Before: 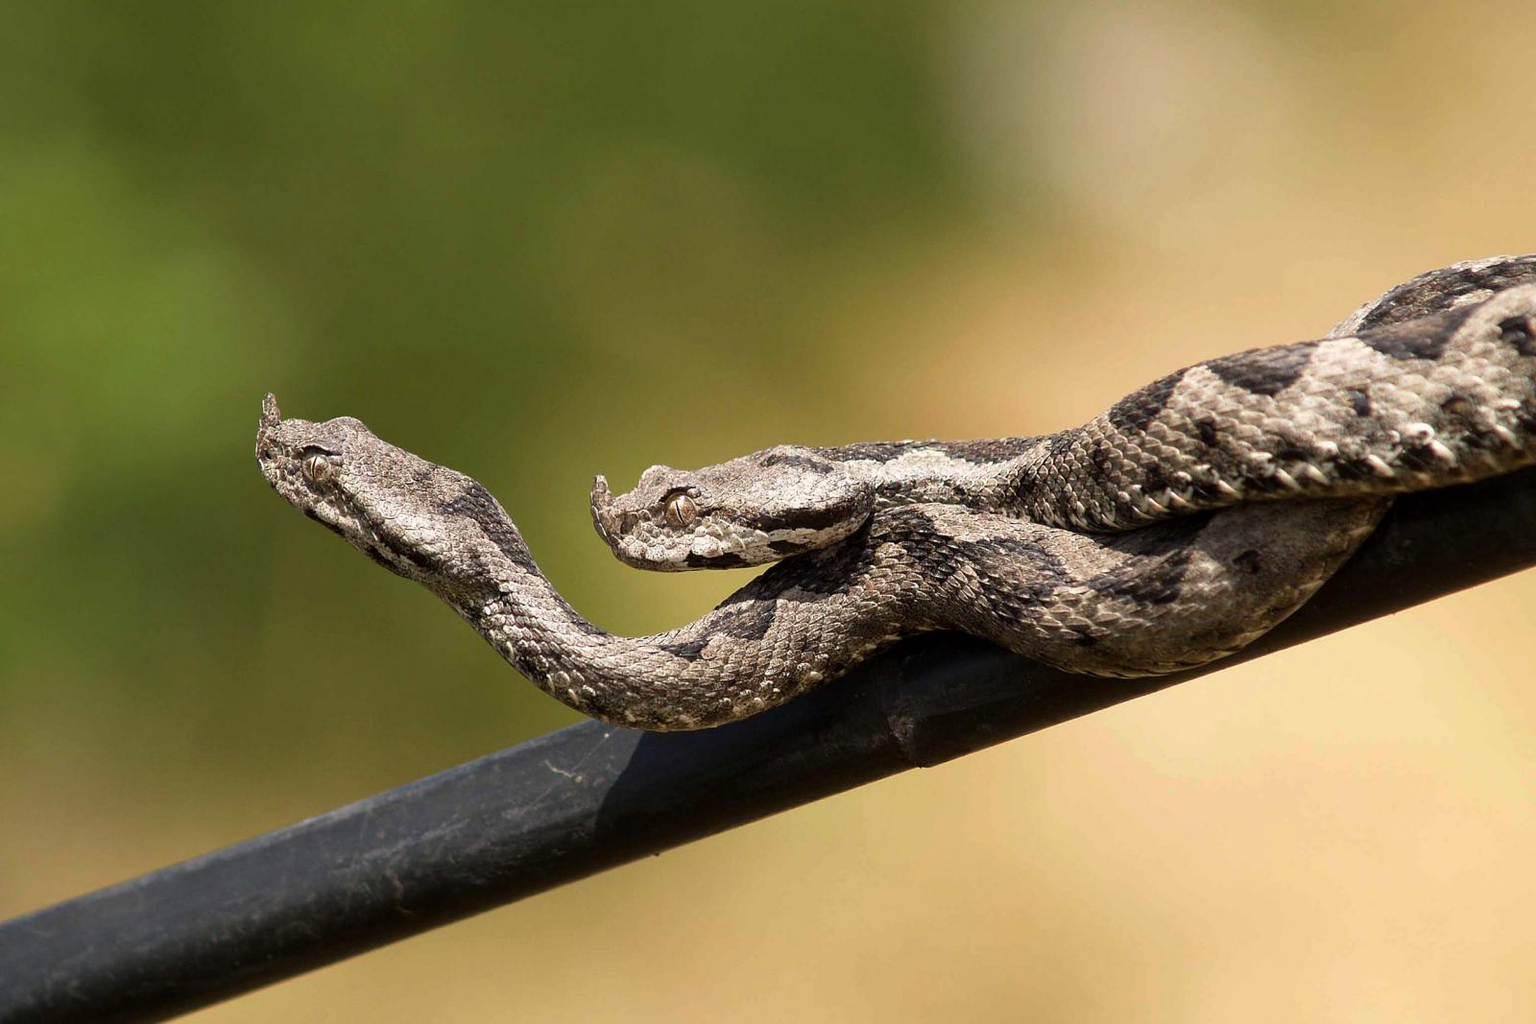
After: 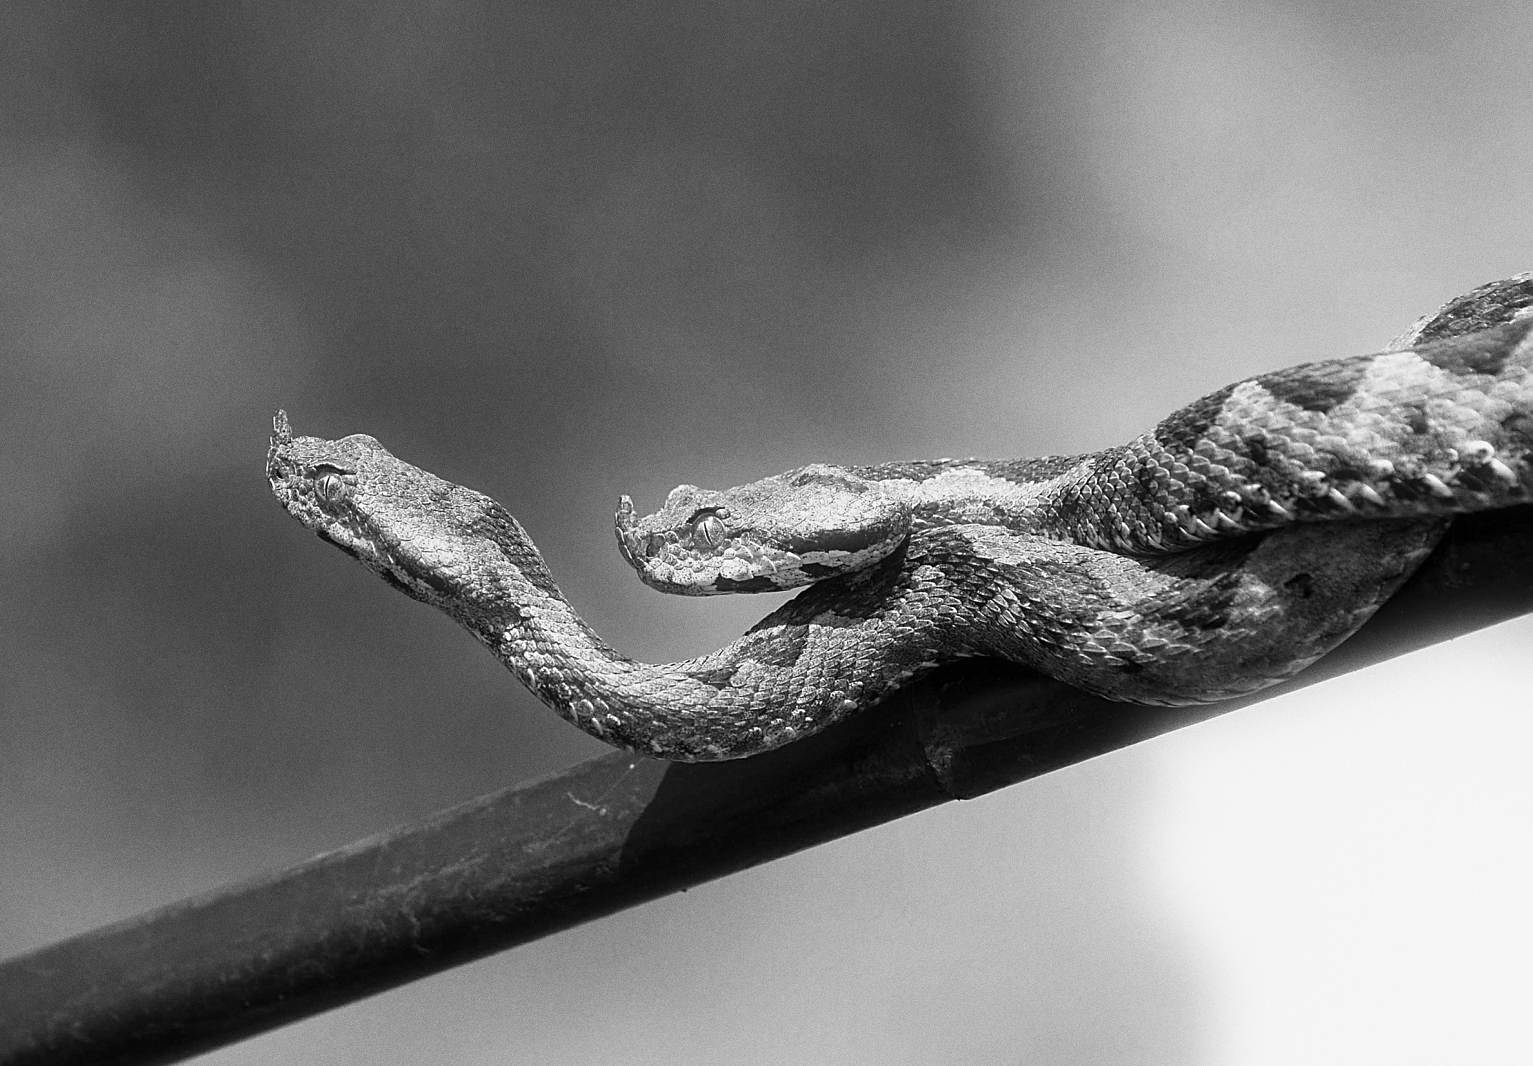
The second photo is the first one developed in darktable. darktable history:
bloom: size 5%, threshold 95%, strength 15%
white balance: red 0.954, blue 1.079
color correction: saturation 0.85
monochrome: a 73.58, b 64.21
grain: coarseness 0.09 ISO
shadows and highlights: shadows -23.08, highlights 46.15, soften with gaussian
sharpen: on, module defaults
crop: right 4.126%, bottom 0.031%
